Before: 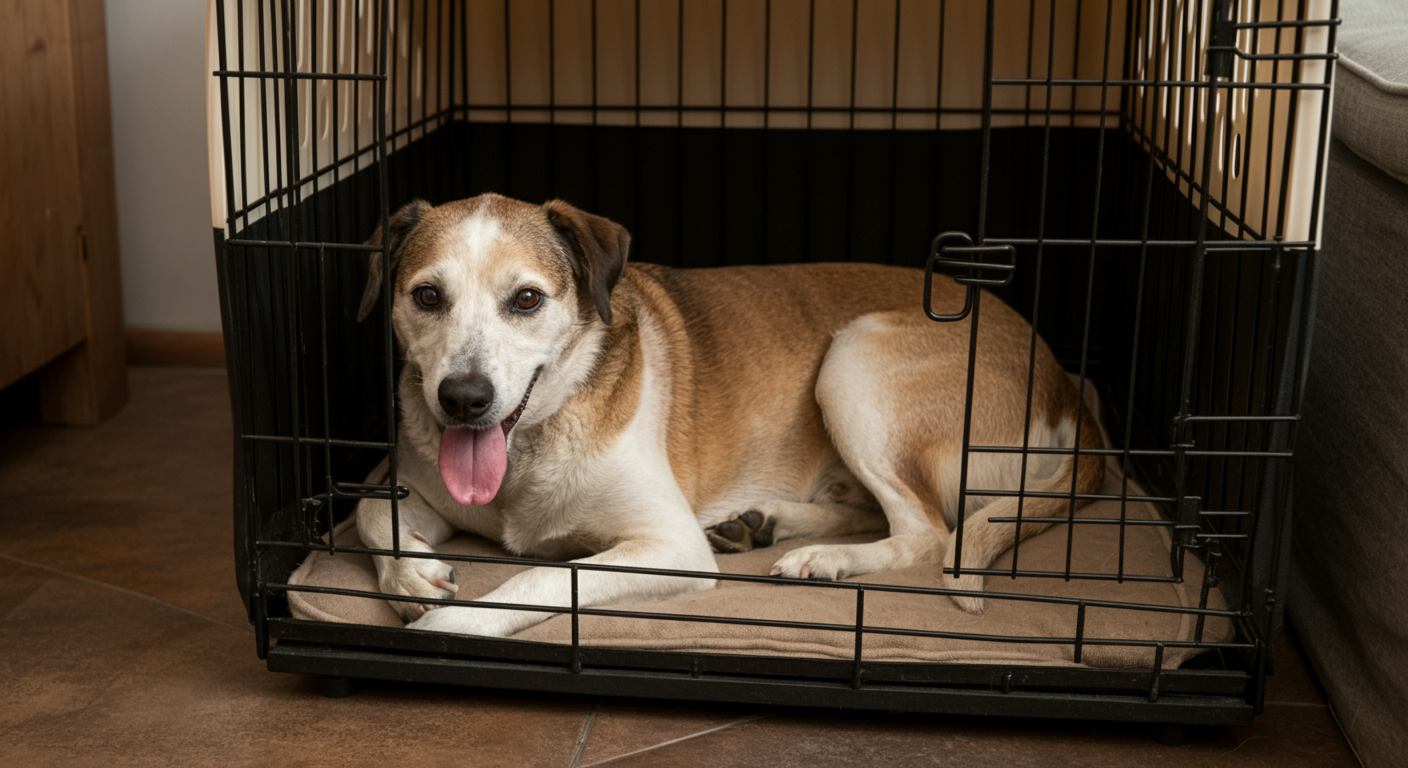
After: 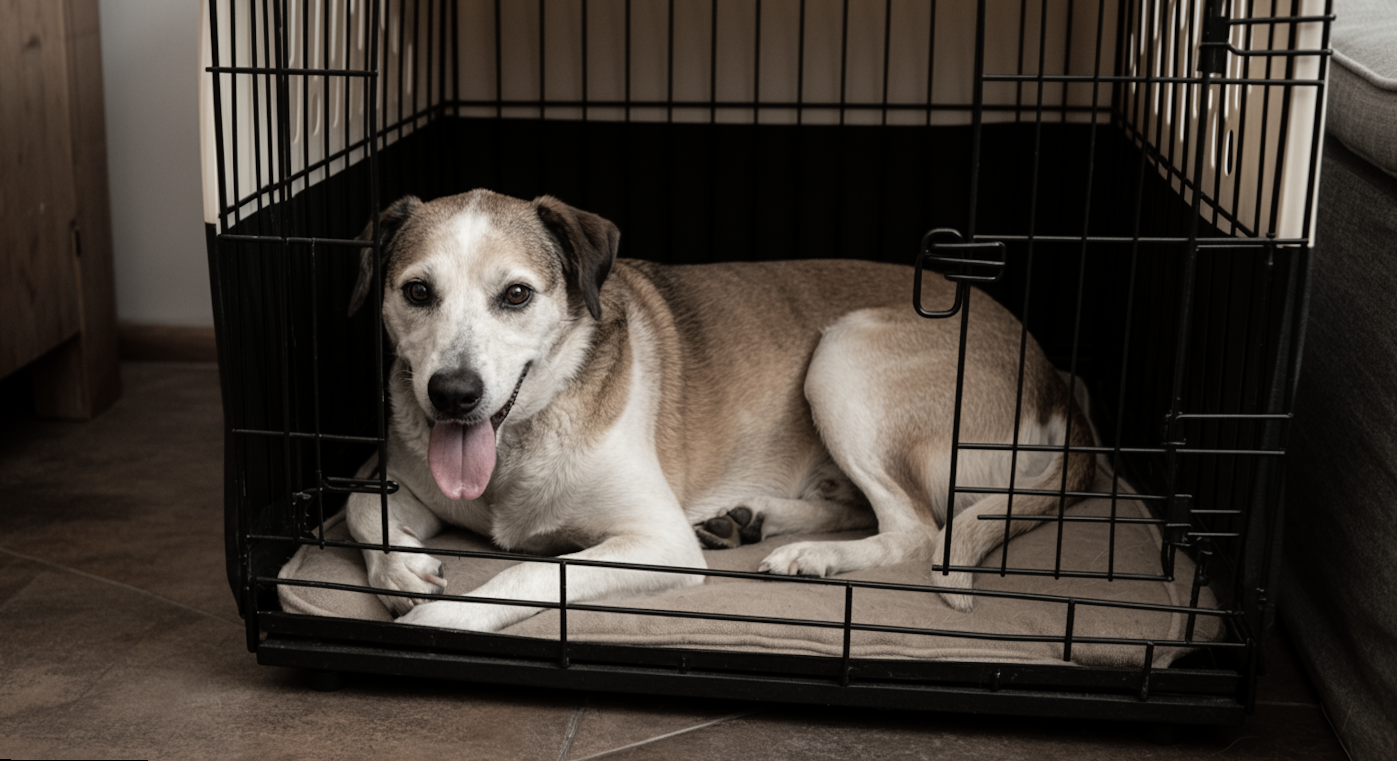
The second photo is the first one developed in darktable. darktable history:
rotate and perspective: rotation 0.192°, lens shift (horizontal) -0.015, crop left 0.005, crop right 0.996, crop top 0.006, crop bottom 0.99
rgb curve: curves: ch0 [(0, 0) (0.136, 0.078) (0.262, 0.245) (0.414, 0.42) (1, 1)], compensate middle gray true, preserve colors basic power
color correction: saturation 0.5
